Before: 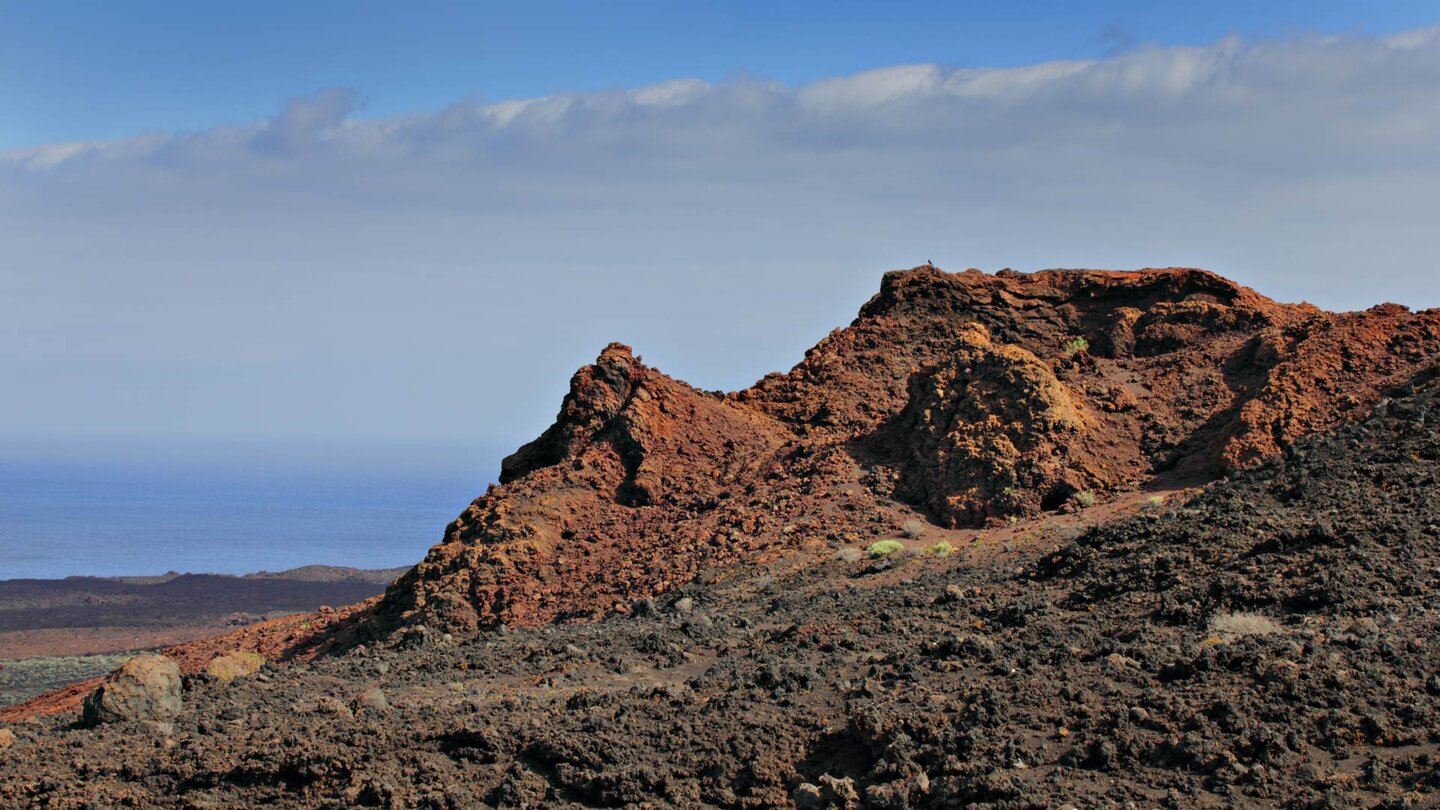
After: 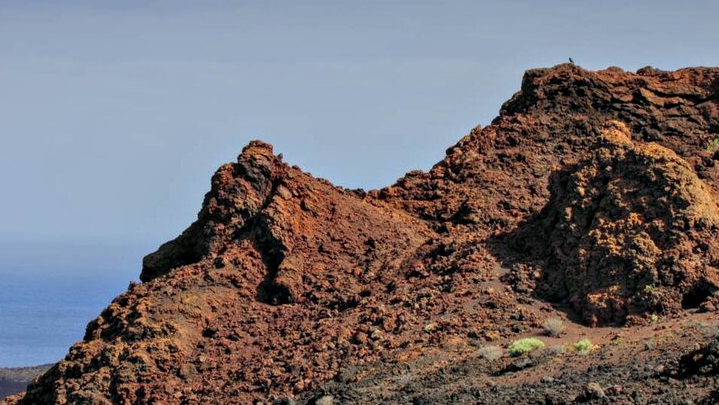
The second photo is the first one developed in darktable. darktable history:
local contrast: on, module defaults
crop: left 25%, top 25%, right 25%, bottom 25%
